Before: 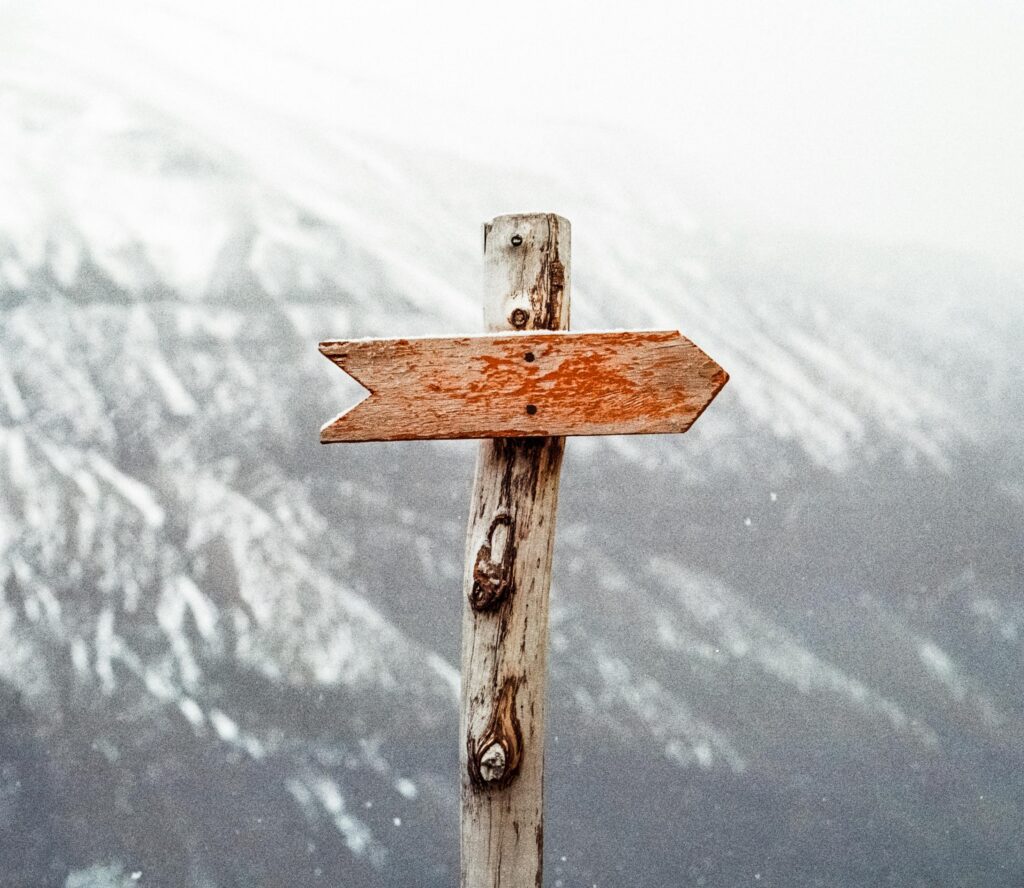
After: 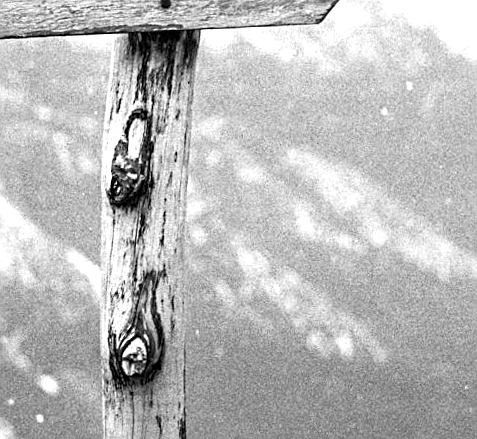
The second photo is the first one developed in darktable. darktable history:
haze removal: compatibility mode true, adaptive false
exposure: exposure 1 EV, compensate highlight preservation false
monochrome: a 30.25, b 92.03
rotate and perspective: rotation -1.17°, automatic cropping off
crop: left 35.976%, top 45.819%, right 18.162%, bottom 5.807%
sharpen: on, module defaults
